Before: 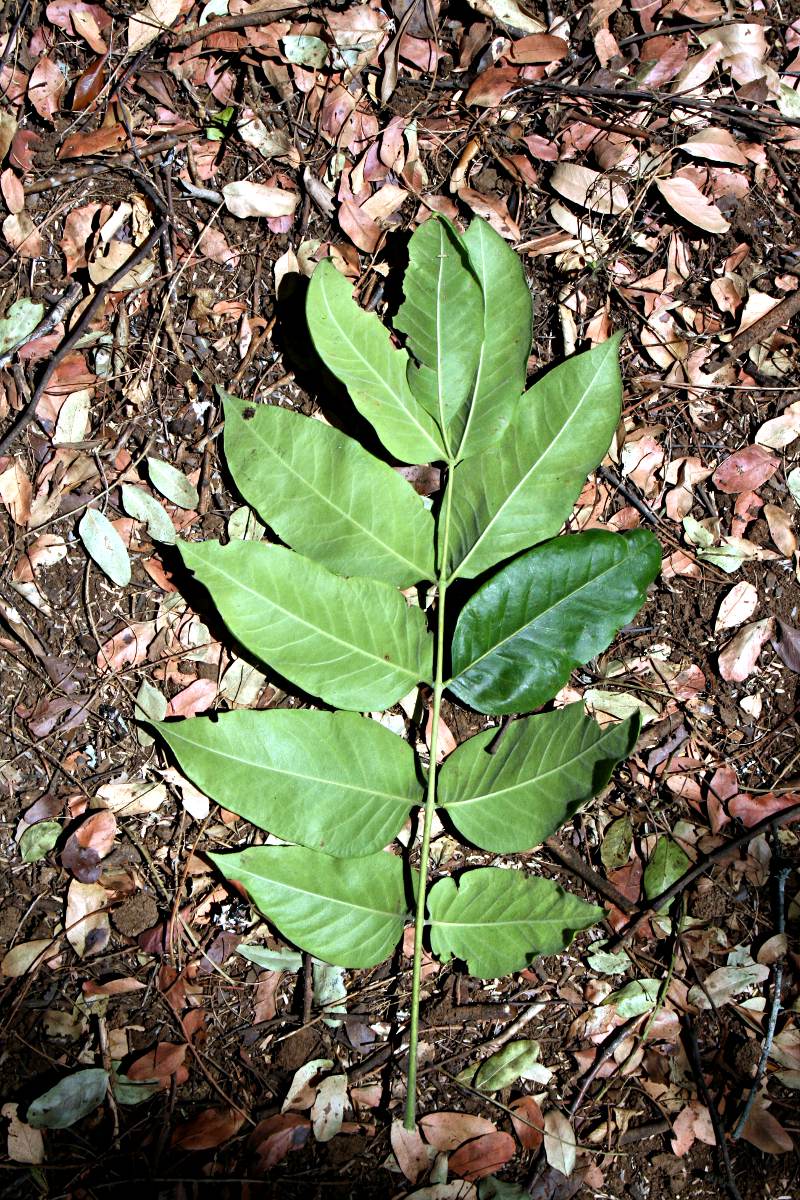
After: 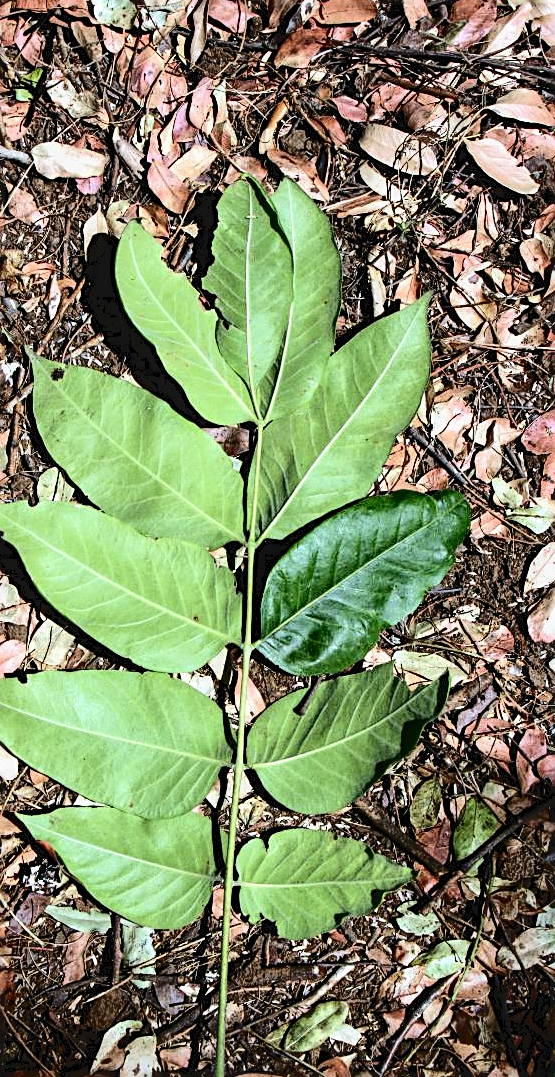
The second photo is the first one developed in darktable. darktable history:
crop and rotate: left 23.904%, top 3.272%, right 6.602%, bottom 6.964%
tone curve: curves: ch0 [(0, 0) (0.003, 0.075) (0.011, 0.079) (0.025, 0.079) (0.044, 0.082) (0.069, 0.085) (0.1, 0.089) (0.136, 0.096) (0.177, 0.105) (0.224, 0.14) (0.277, 0.202) (0.335, 0.304) (0.399, 0.417) (0.468, 0.521) (0.543, 0.636) (0.623, 0.726) (0.709, 0.801) (0.801, 0.878) (0.898, 0.927) (1, 1)], color space Lab, independent channels, preserve colors none
local contrast: shadows 96%, midtone range 0.495
sharpen: on, module defaults
